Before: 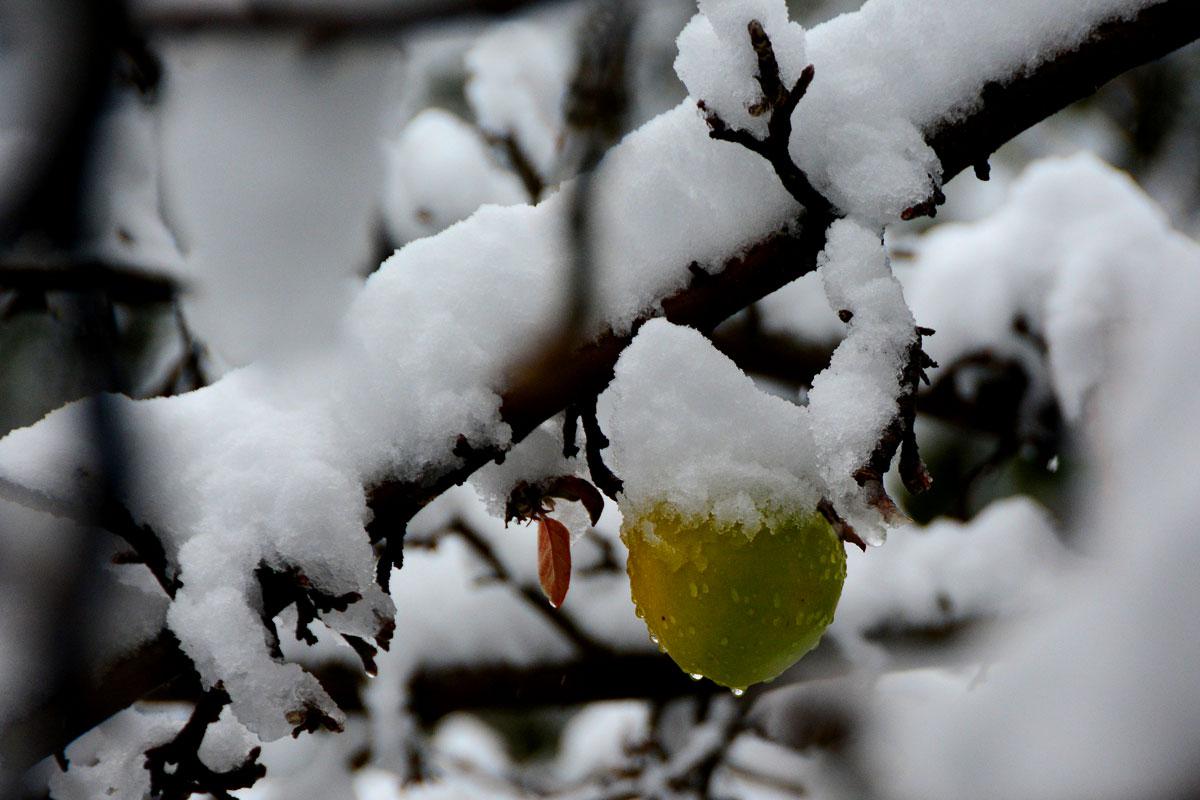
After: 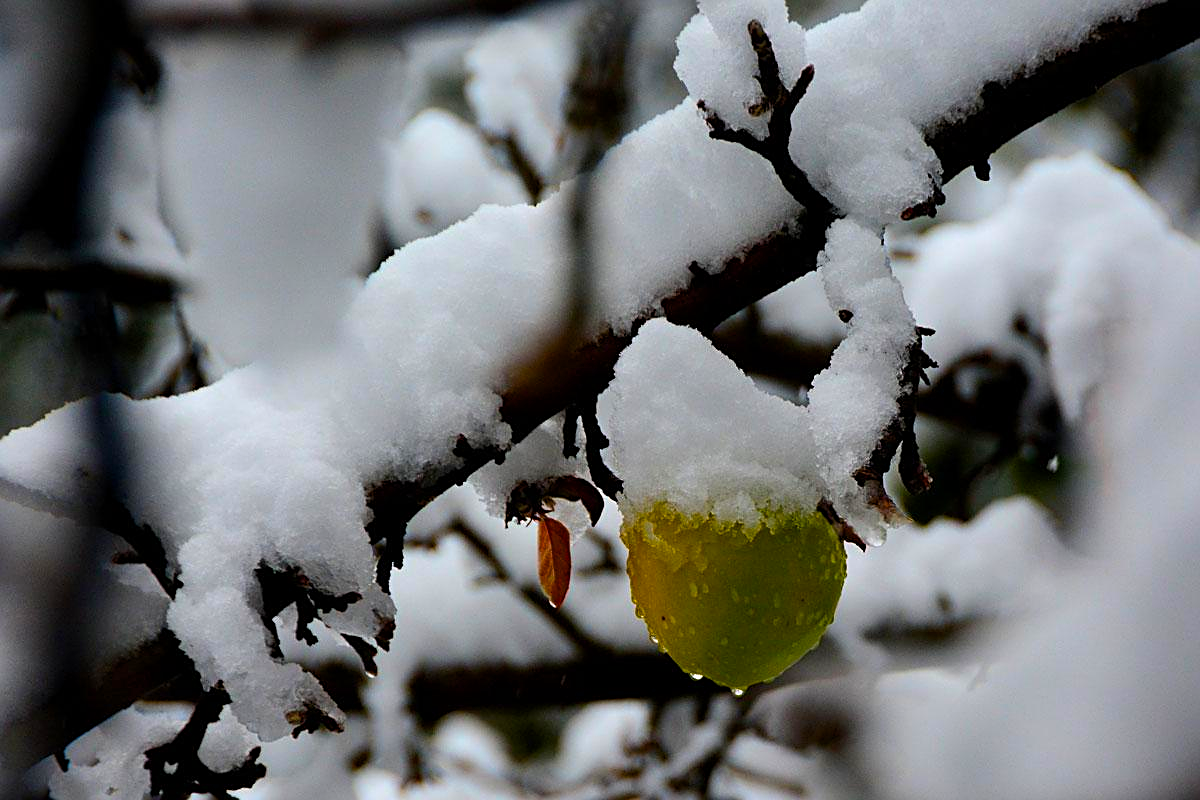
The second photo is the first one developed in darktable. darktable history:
shadows and highlights: shadows 32, highlights -32, soften with gaussian
color balance rgb: linear chroma grading › global chroma 15%, perceptual saturation grading › global saturation 30%
sharpen: on, module defaults
